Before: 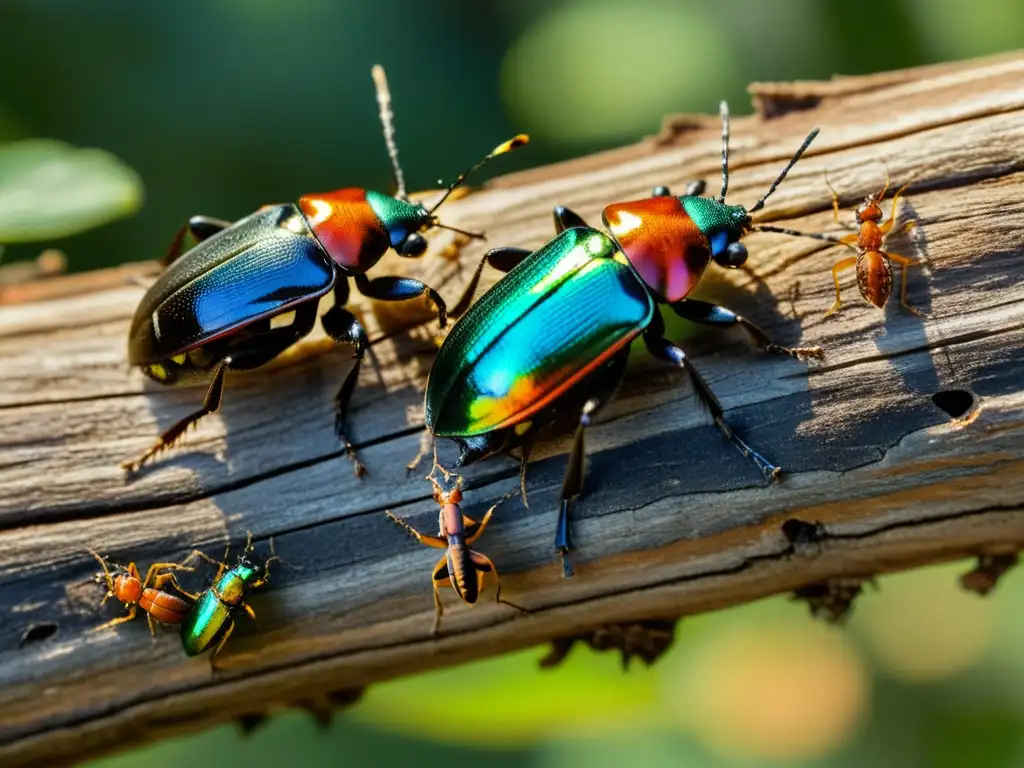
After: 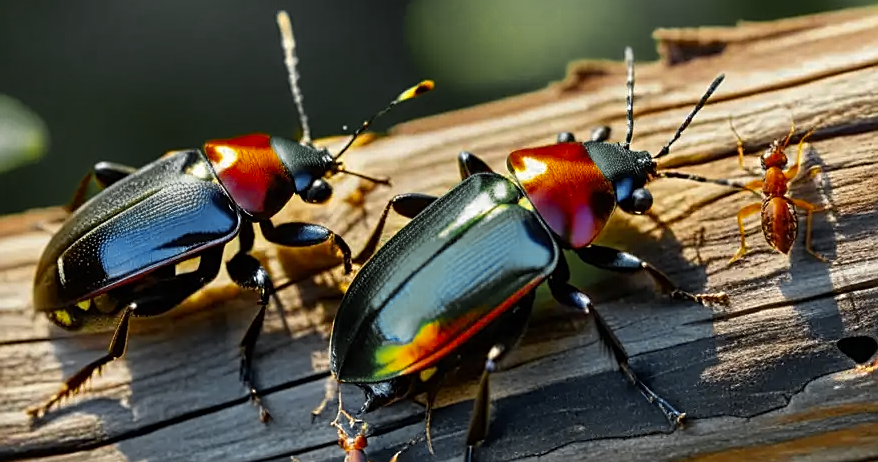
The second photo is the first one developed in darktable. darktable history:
crop and rotate: left 9.313%, top 7.159%, right 4.921%, bottom 32.564%
contrast brightness saturation: saturation 0.104
sharpen: on, module defaults
color zones: curves: ch0 [(0.035, 0.242) (0.25, 0.5) (0.384, 0.214) (0.488, 0.255) (0.75, 0.5)]; ch1 [(0.063, 0.379) (0.25, 0.5) (0.354, 0.201) (0.489, 0.085) (0.729, 0.271)]; ch2 [(0.25, 0.5) (0.38, 0.517) (0.442, 0.51) (0.735, 0.456)]
